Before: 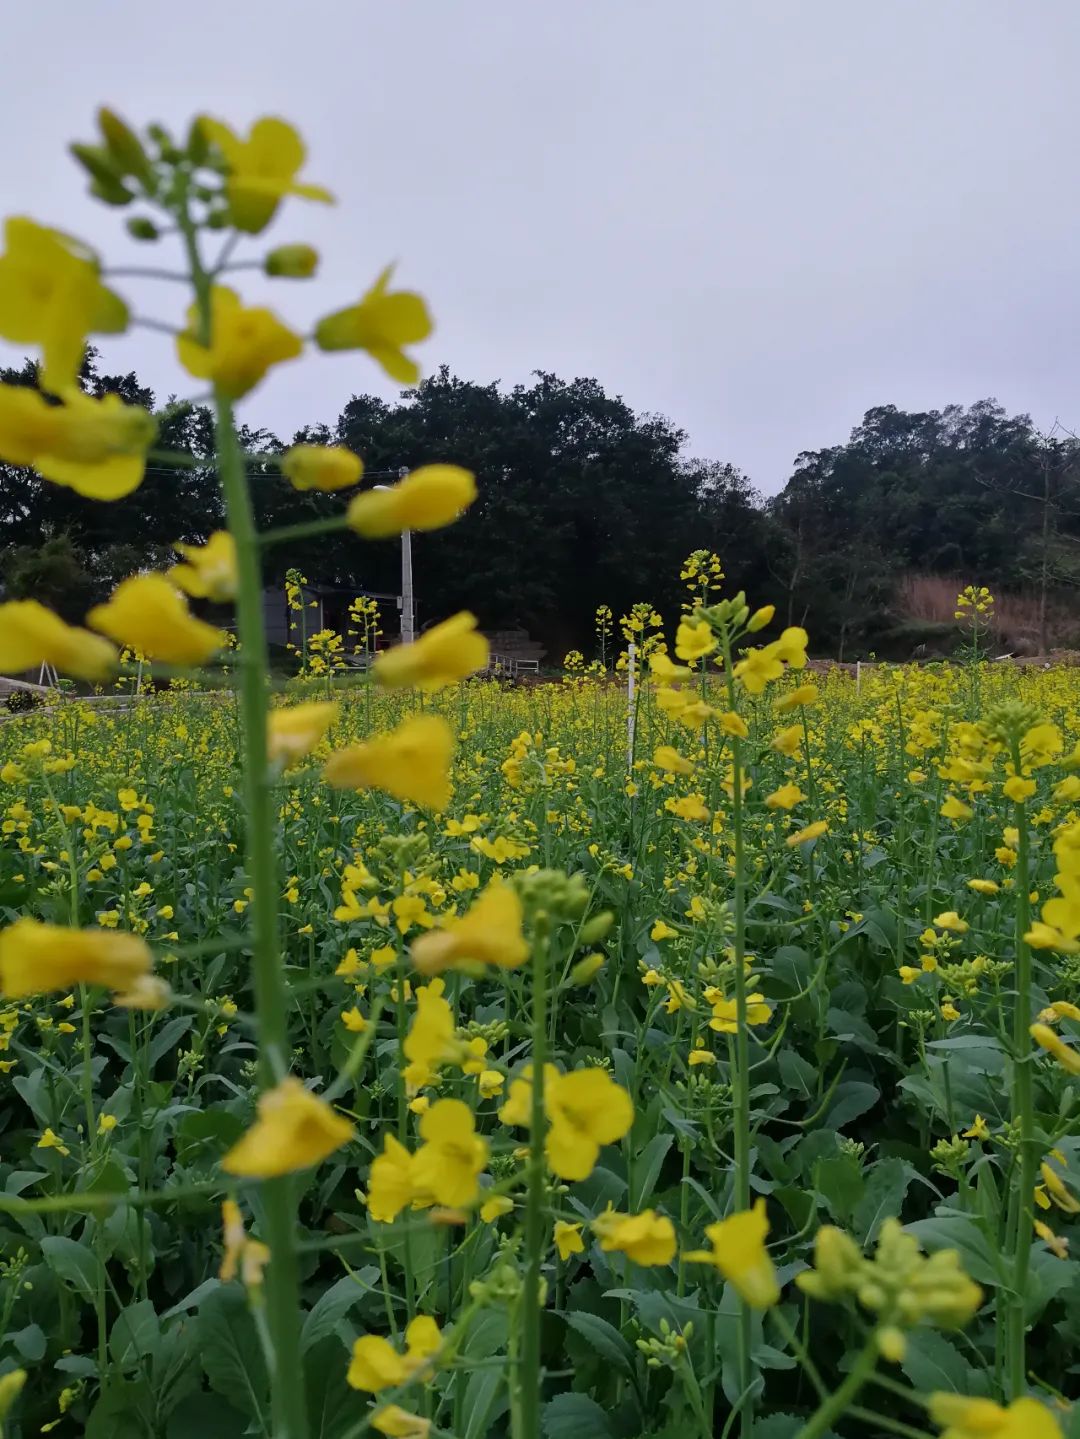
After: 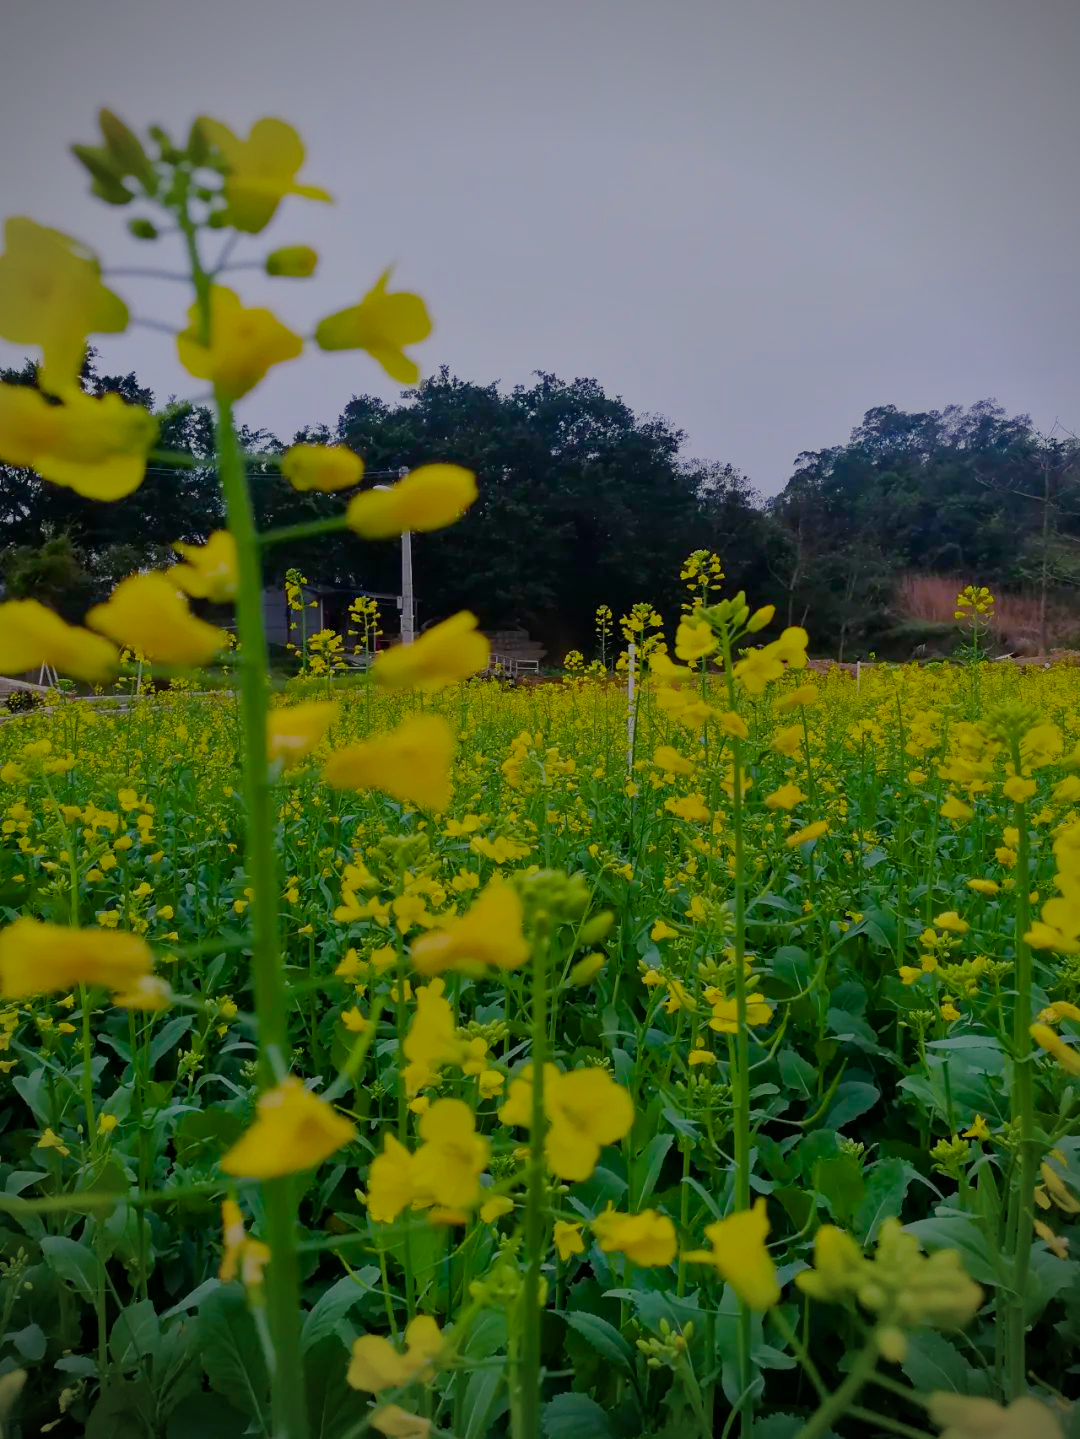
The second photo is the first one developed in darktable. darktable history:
vignetting: fall-off radius 45.8%, unbound false
exposure: exposure 0.224 EV, compensate highlight preservation false
shadows and highlights: radius 122.36, shadows 22.03, white point adjustment -9.63, highlights -15.05, highlights color adjustment 0.011%, soften with gaussian
color balance rgb: linear chroma grading › global chroma 8.727%, perceptual saturation grading › global saturation 35.012%, perceptual saturation grading › highlights -29.963%, perceptual saturation grading › shadows 34.496%, contrast -20.133%
filmic rgb: black relative exposure -7.65 EV, white relative exposure 4.56 EV, hardness 3.61
